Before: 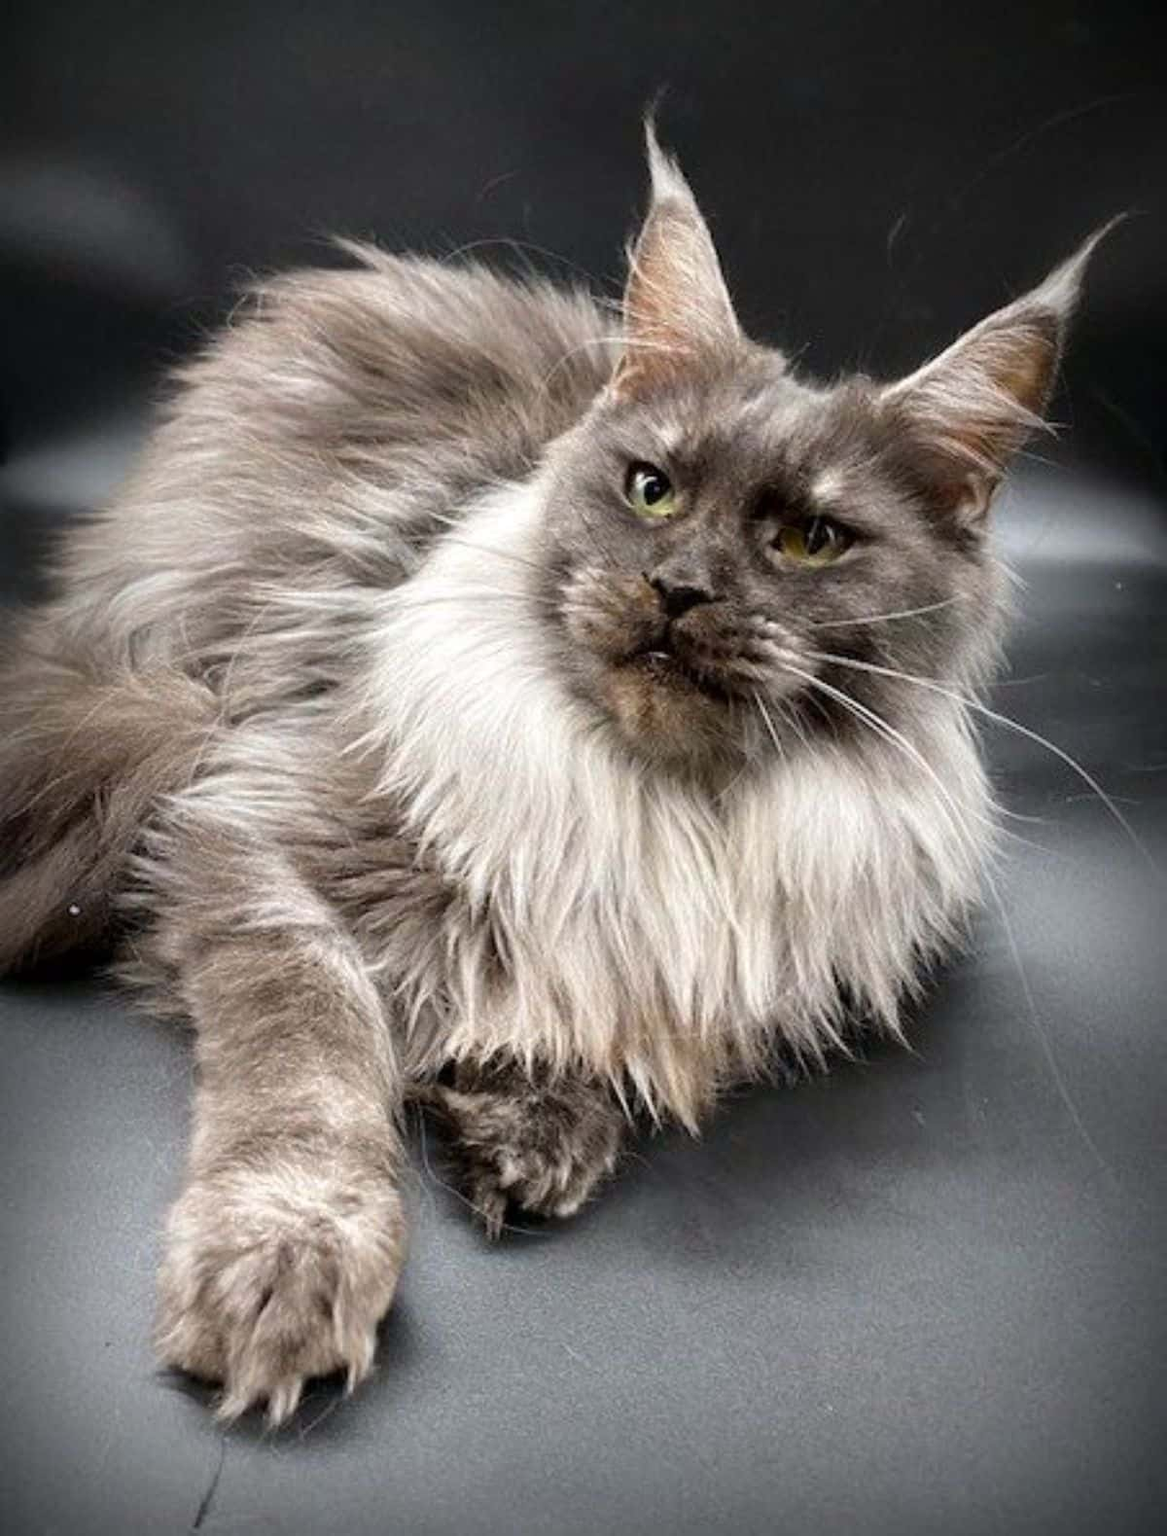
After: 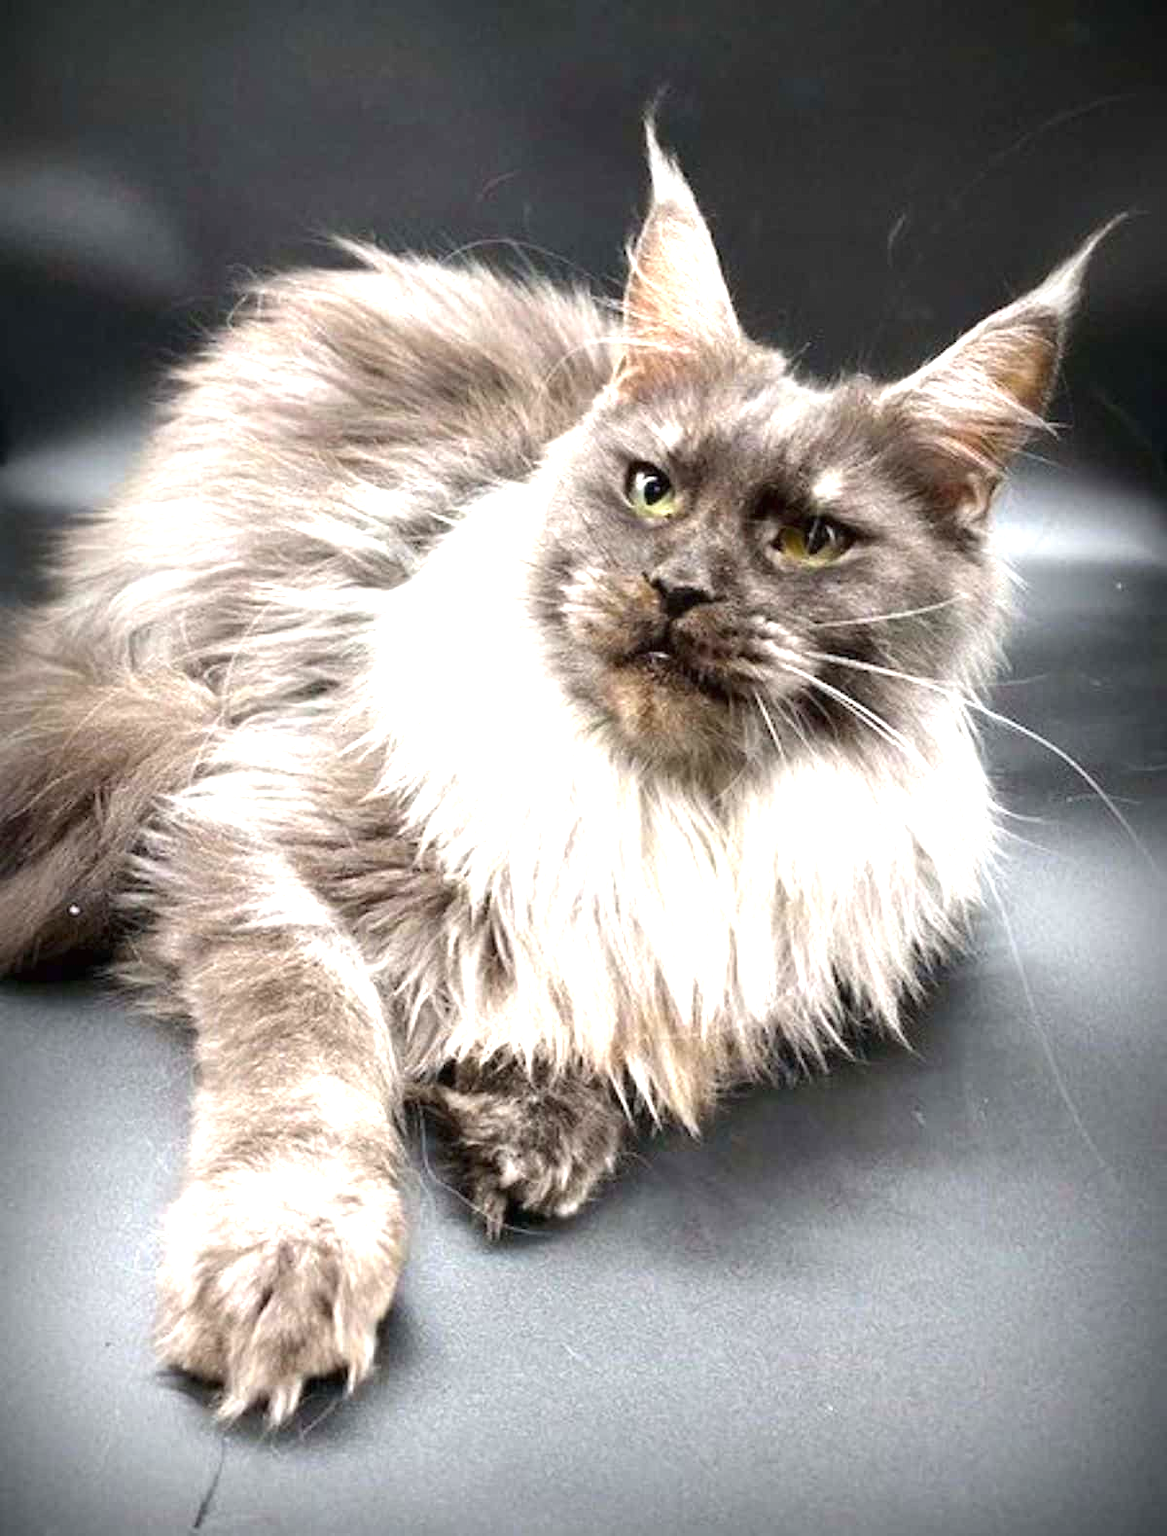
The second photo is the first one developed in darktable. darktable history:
exposure: black level correction 0, exposure 1.106 EV, compensate exposure bias true, compensate highlight preservation false
